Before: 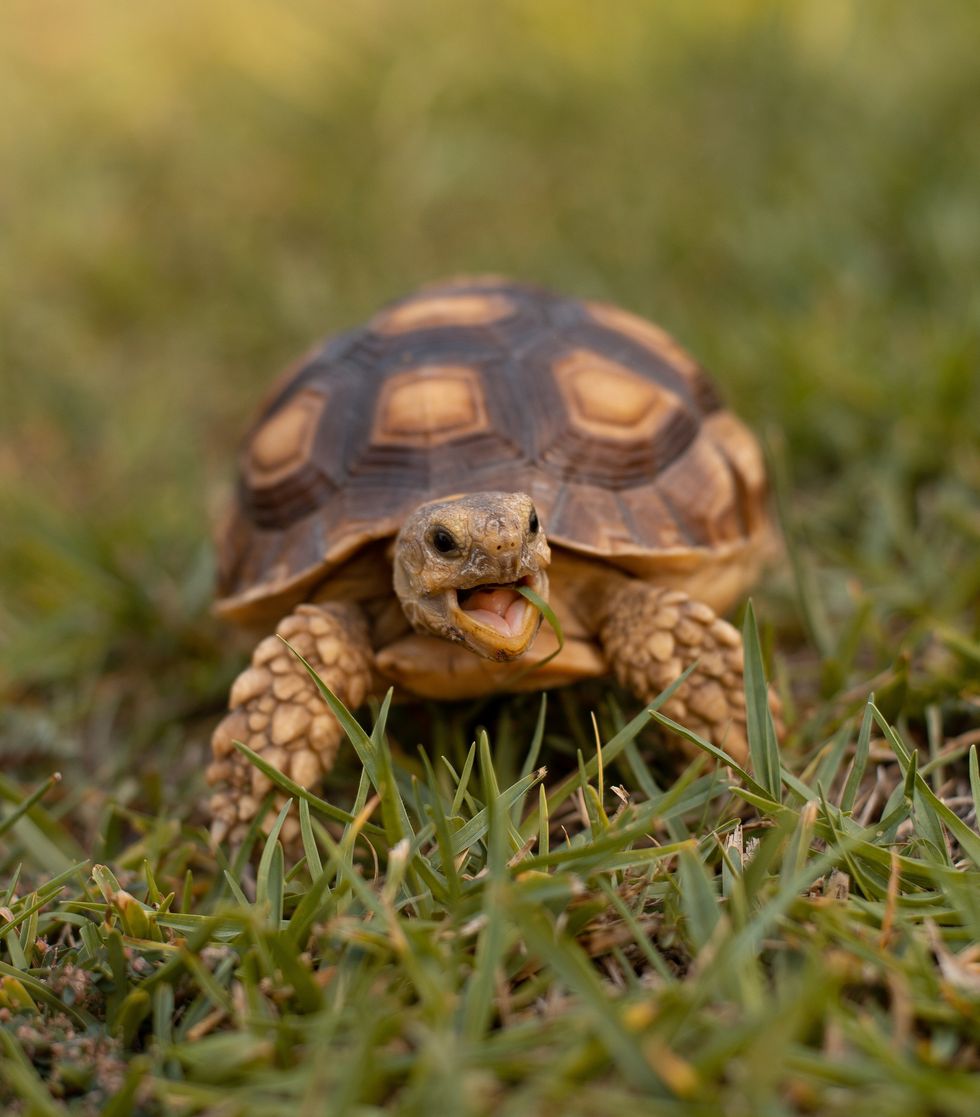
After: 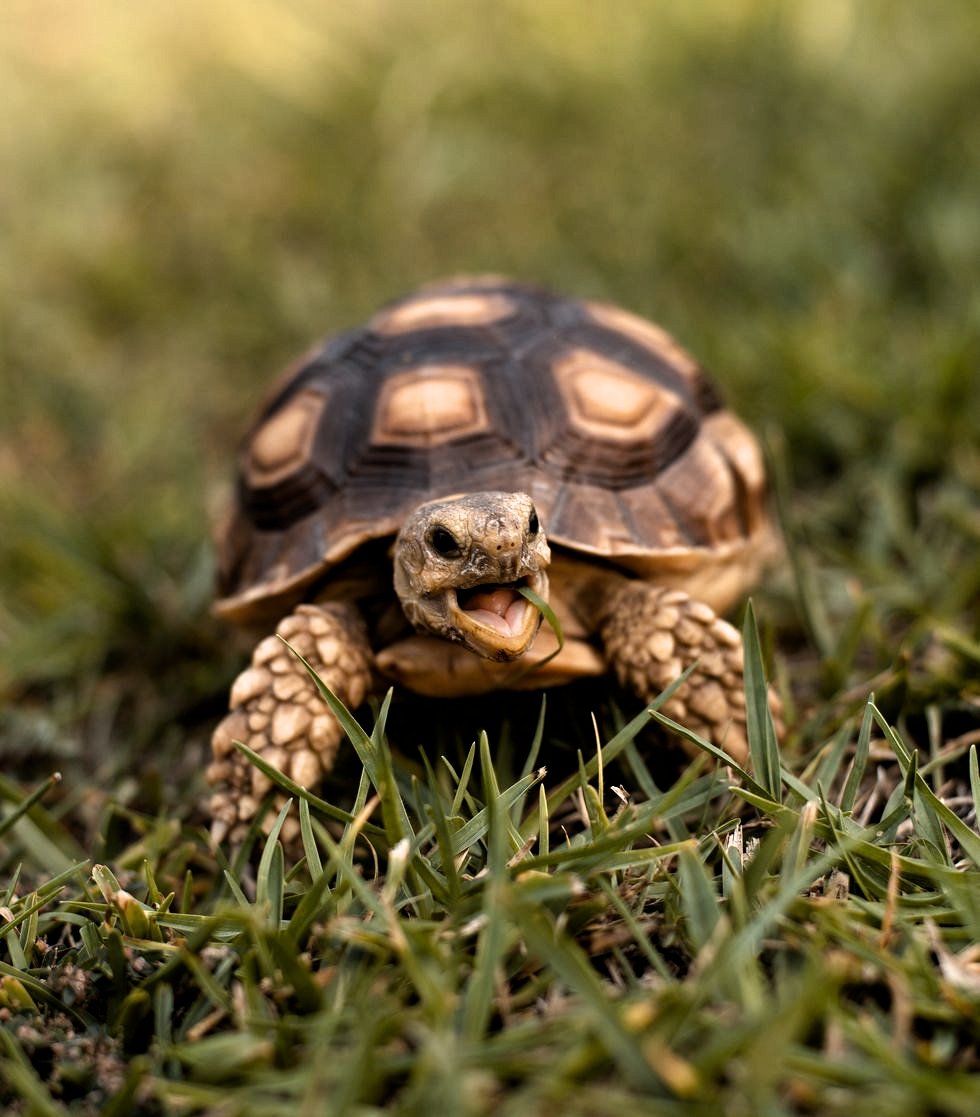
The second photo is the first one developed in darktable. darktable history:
filmic rgb: black relative exposure -8.26 EV, white relative exposure 2.21 EV, hardness 7.15, latitude 85.68%, contrast 1.693, highlights saturation mix -4.16%, shadows ↔ highlights balance -2.47%
